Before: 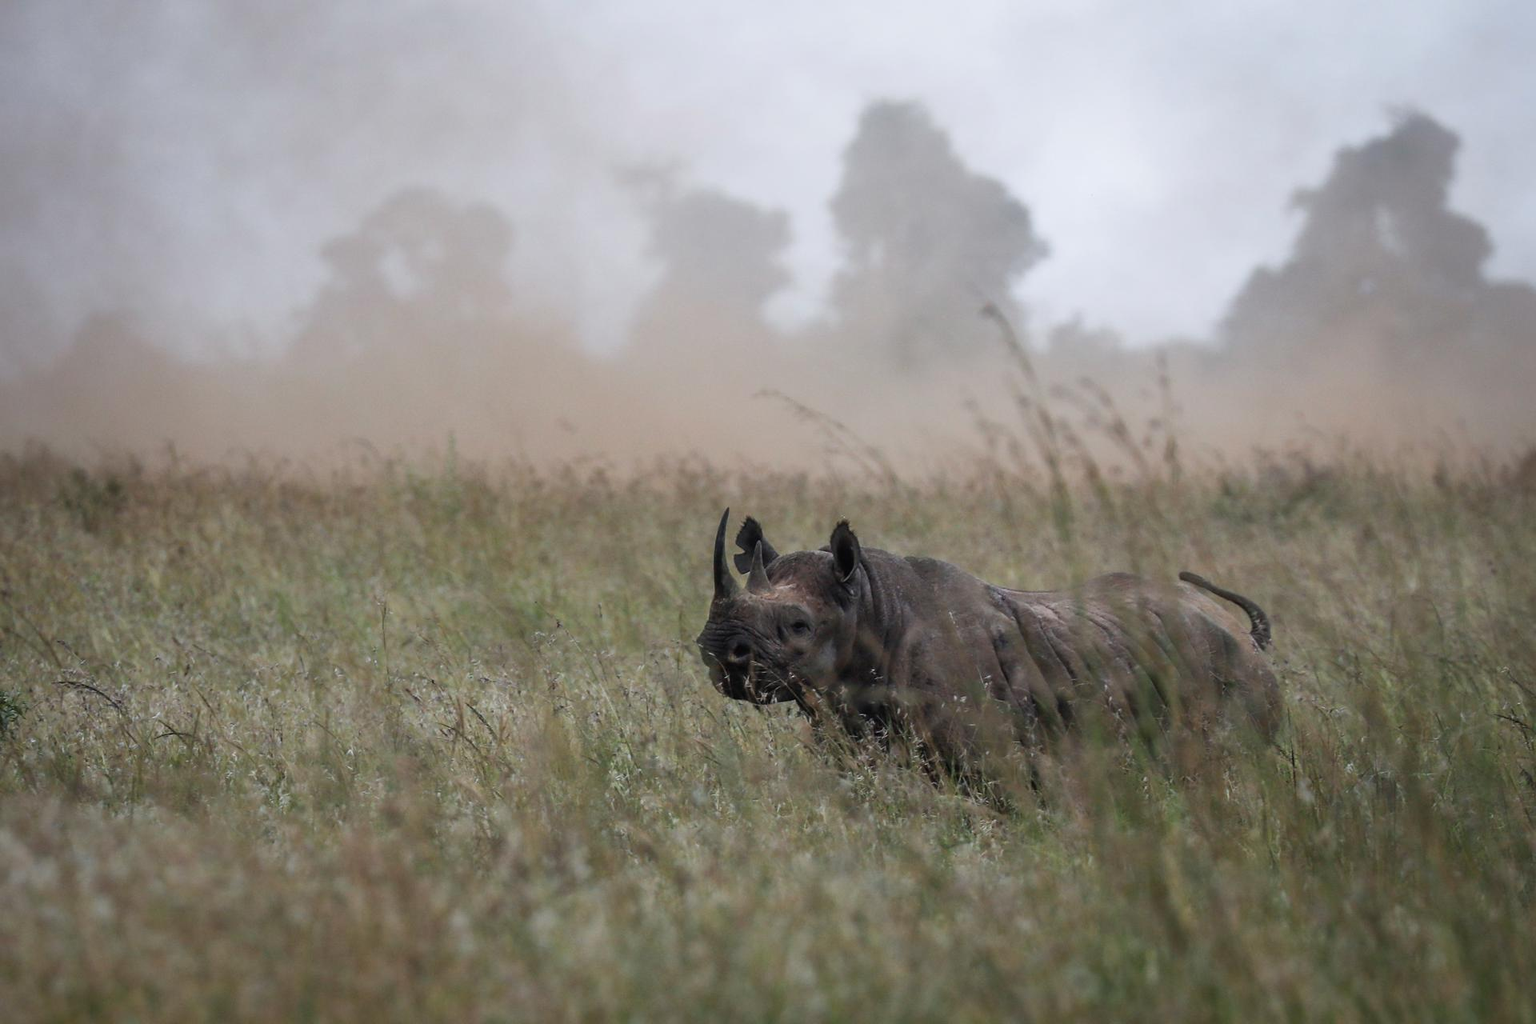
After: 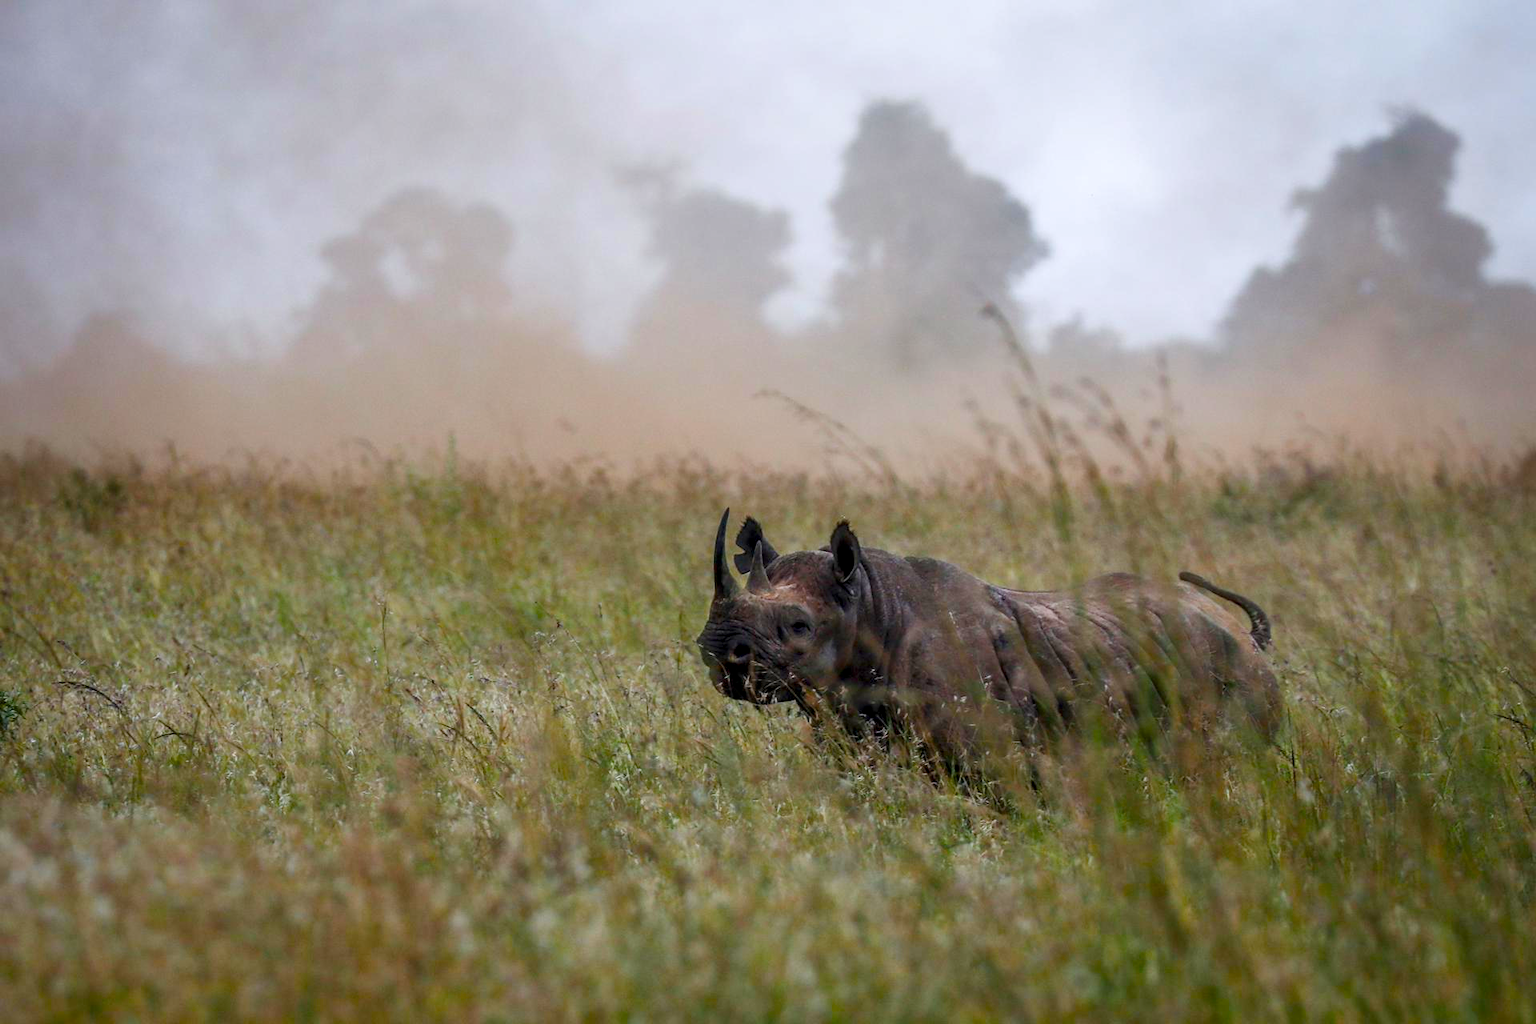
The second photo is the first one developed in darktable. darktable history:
tone equalizer: on, module defaults
local contrast: detail 130%
base curve: curves: ch0 [(0, 0) (0.283, 0.295) (1, 1)]
color balance rgb: linear chroma grading › global chroma 14.362%, perceptual saturation grading › global saturation 26.706%, perceptual saturation grading › highlights -28.343%, perceptual saturation grading › mid-tones 15.859%, perceptual saturation grading › shadows 34.13%, global vibrance 29.904%
